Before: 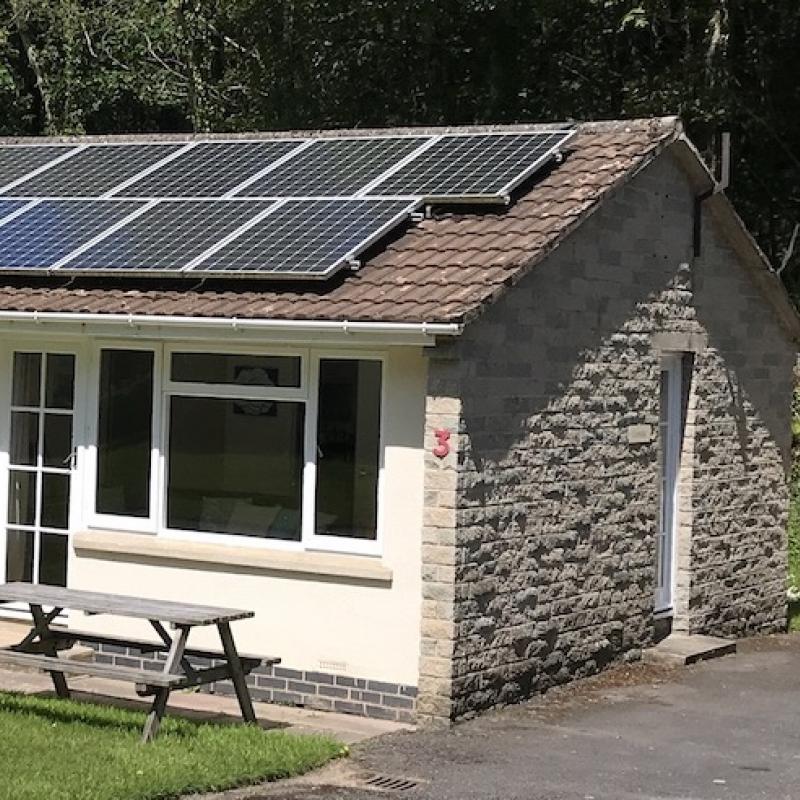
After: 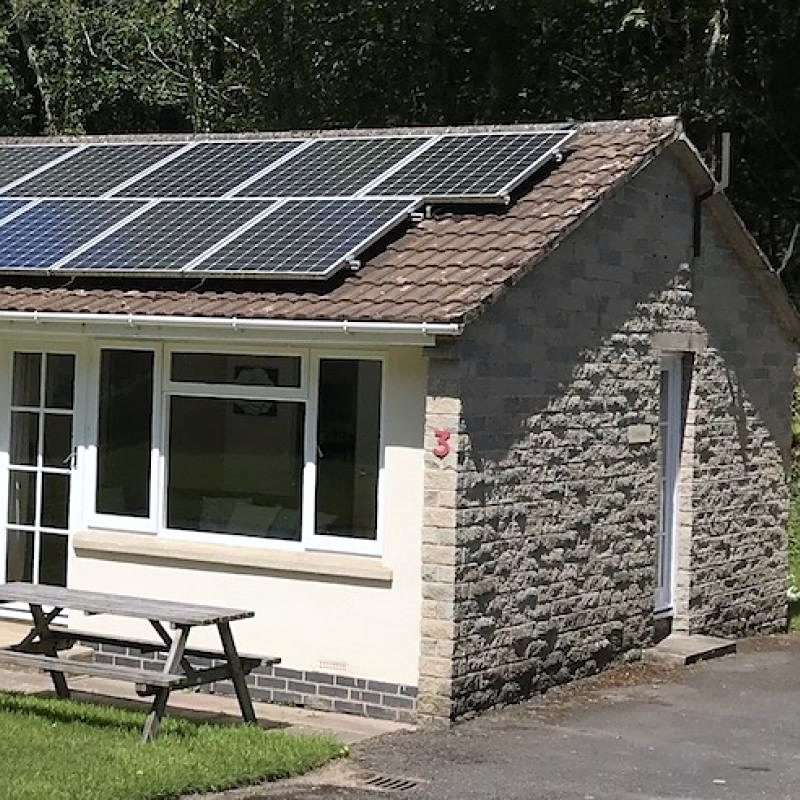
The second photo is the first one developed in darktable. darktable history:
white balance: red 0.988, blue 1.017
exposure: compensate highlight preservation false
sharpen: amount 0.2
